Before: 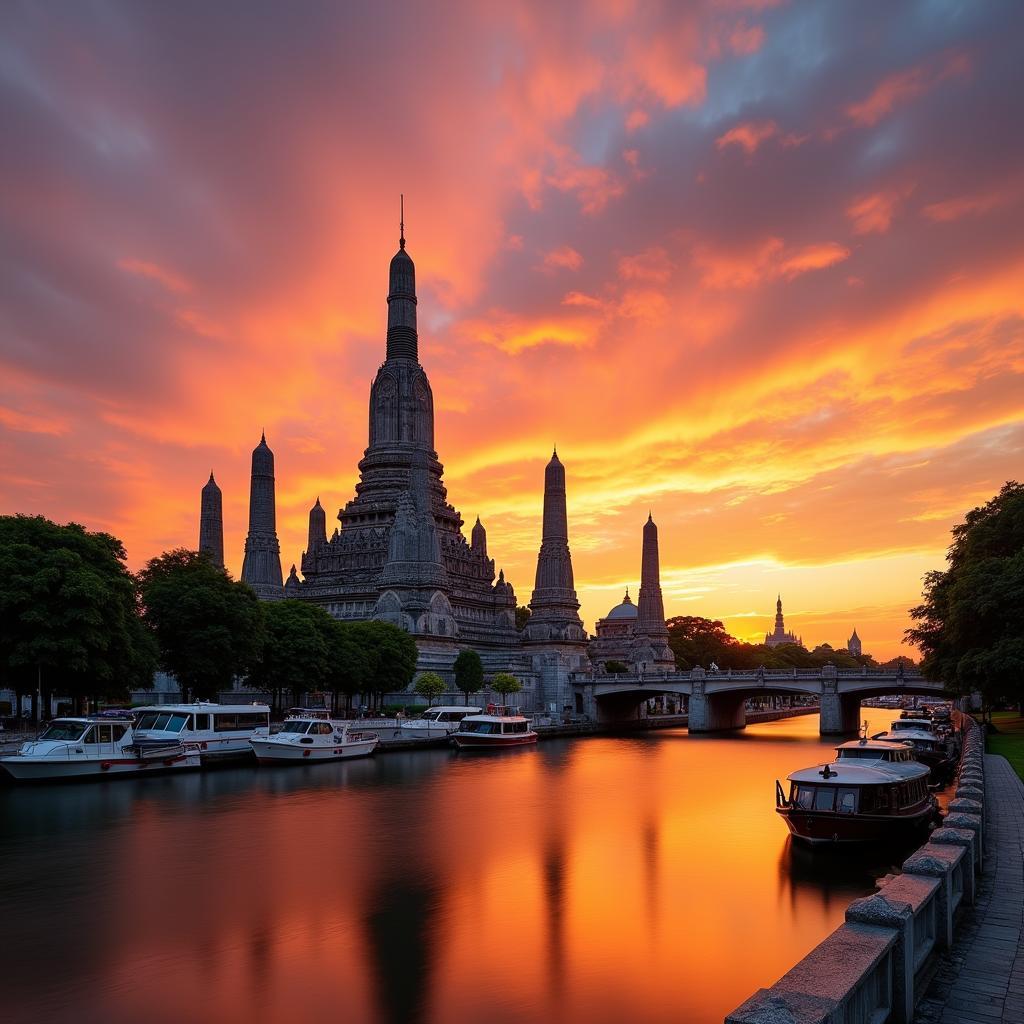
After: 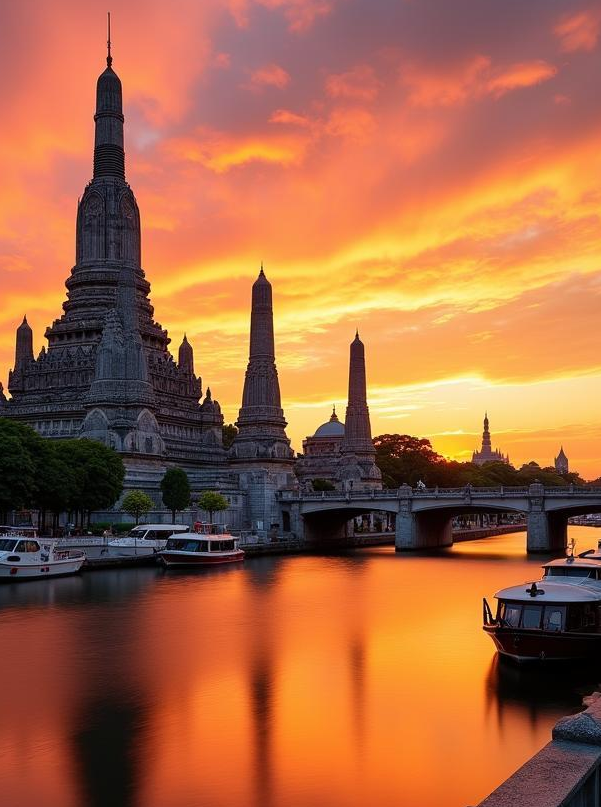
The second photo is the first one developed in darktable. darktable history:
crop and rotate: left 28.639%, top 17.822%, right 12.645%, bottom 3.326%
